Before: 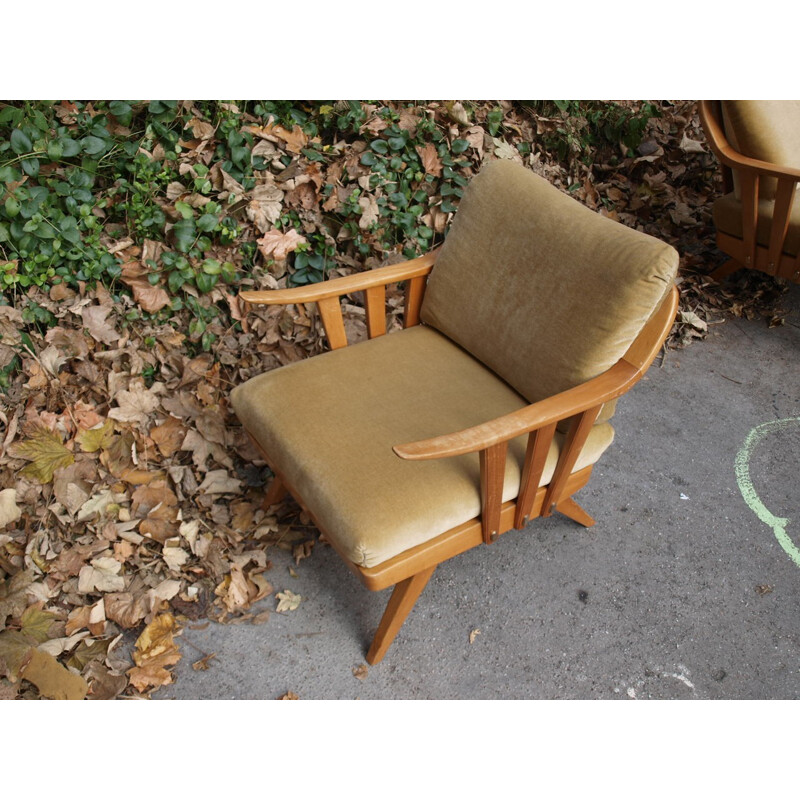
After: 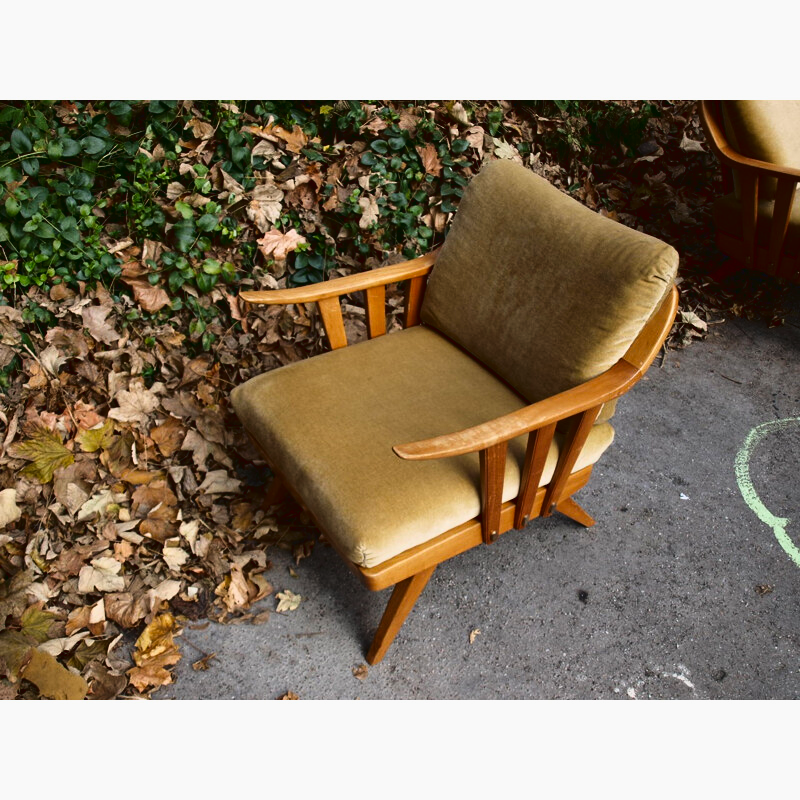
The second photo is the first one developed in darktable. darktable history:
contrast brightness saturation: brightness -0.197, saturation 0.082
tone curve: curves: ch0 [(0.003, 0.032) (0.037, 0.037) (0.149, 0.117) (0.297, 0.318) (0.41, 0.48) (0.541, 0.649) (0.722, 0.857) (0.875, 0.946) (1, 0.98)]; ch1 [(0, 0) (0.305, 0.325) (0.453, 0.437) (0.482, 0.474) (0.501, 0.498) (0.506, 0.503) (0.559, 0.576) (0.6, 0.635) (0.656, 0.707) (1, 1)]; ch2 [(0, 0) (0.323, 0.277) (0.408, 0.399) (0.45, 0.48) (0.499, 0.502) (0.515, 0.532) (0.573, 0.602) (0.653, 0.675) (0.75, 0.756) (1, 1)], color space Lab, linked channels
